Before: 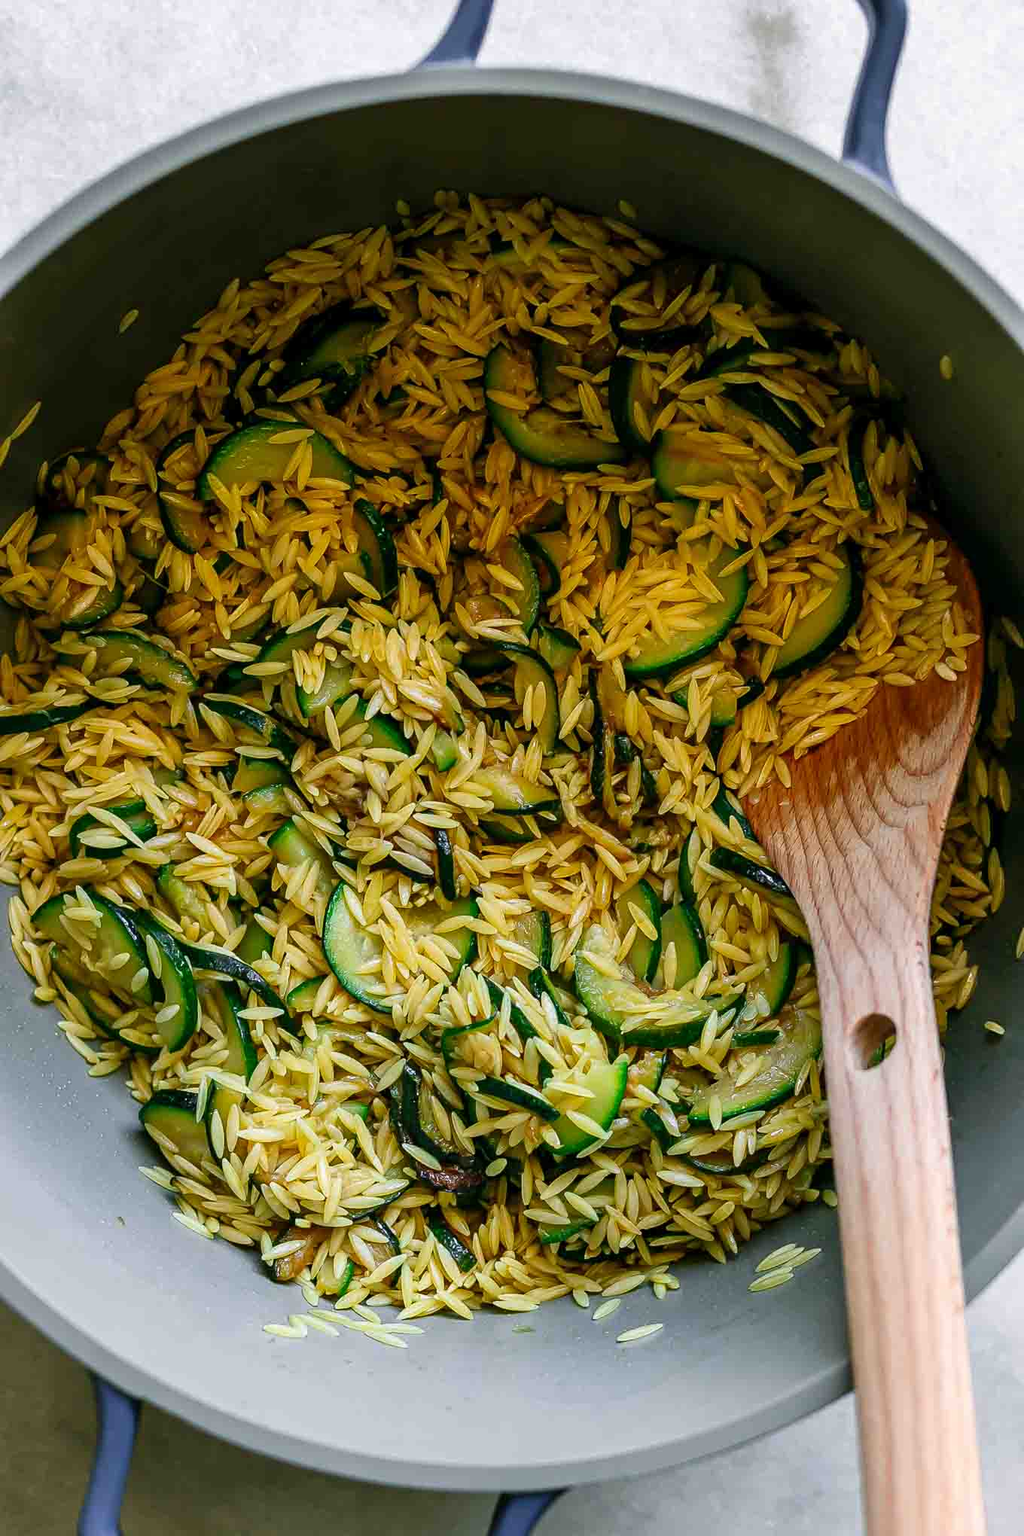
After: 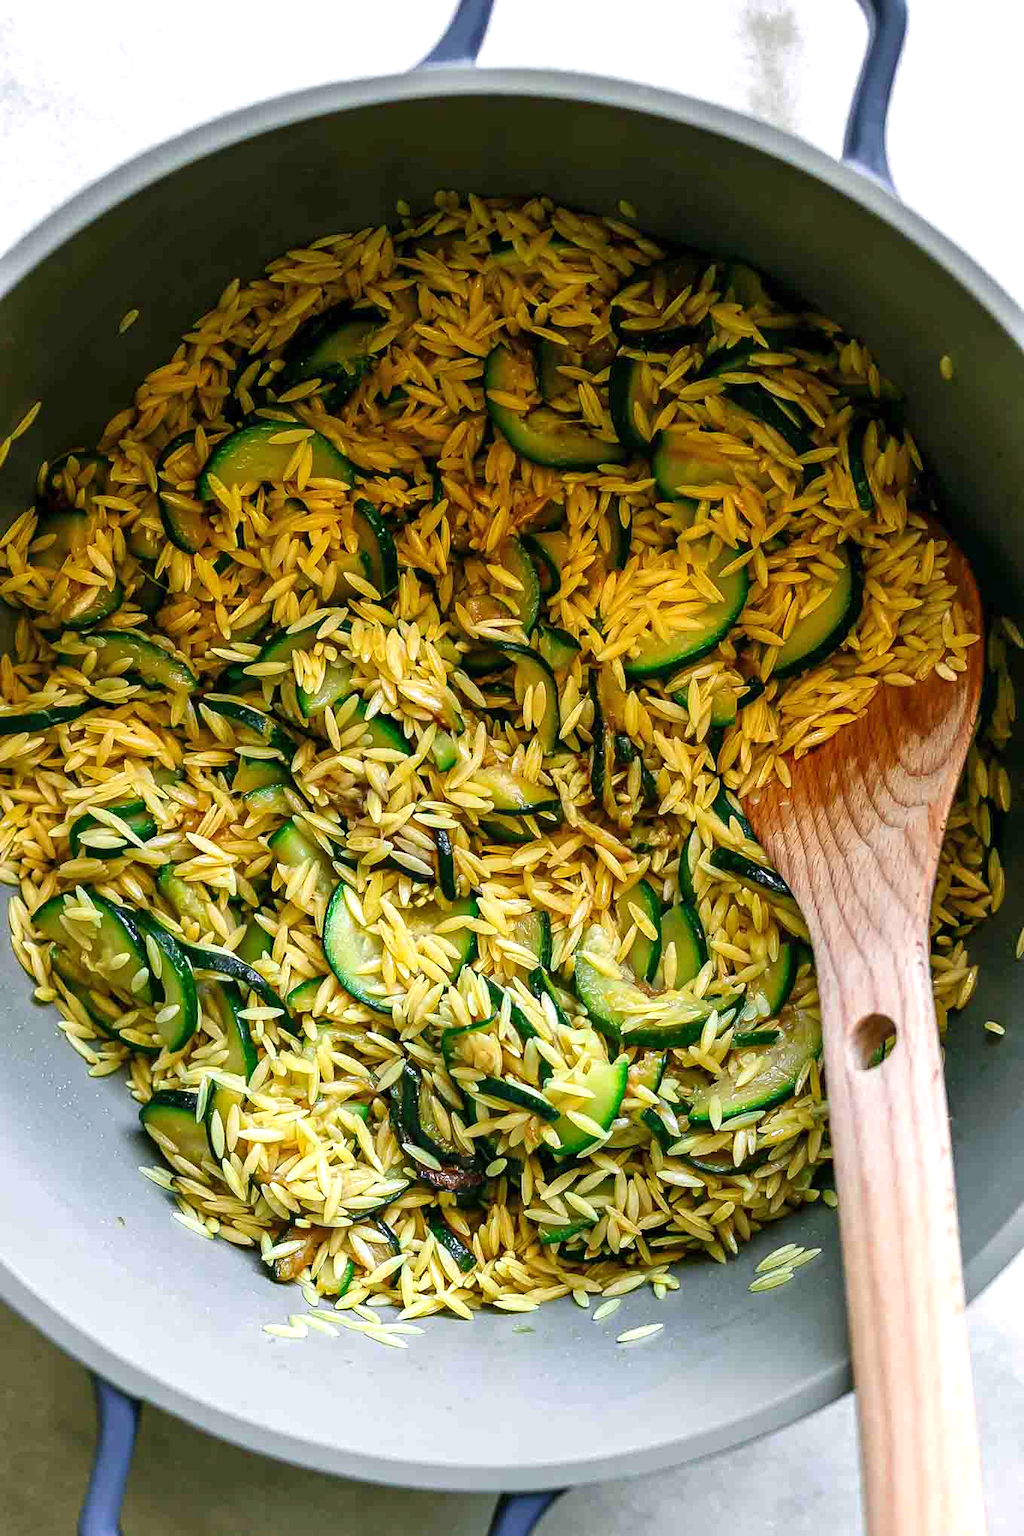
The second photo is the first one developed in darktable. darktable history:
exposure: black level correction 0, exposure 0.498 EV, compensate exposure bias true, compensate highlight preservation false
